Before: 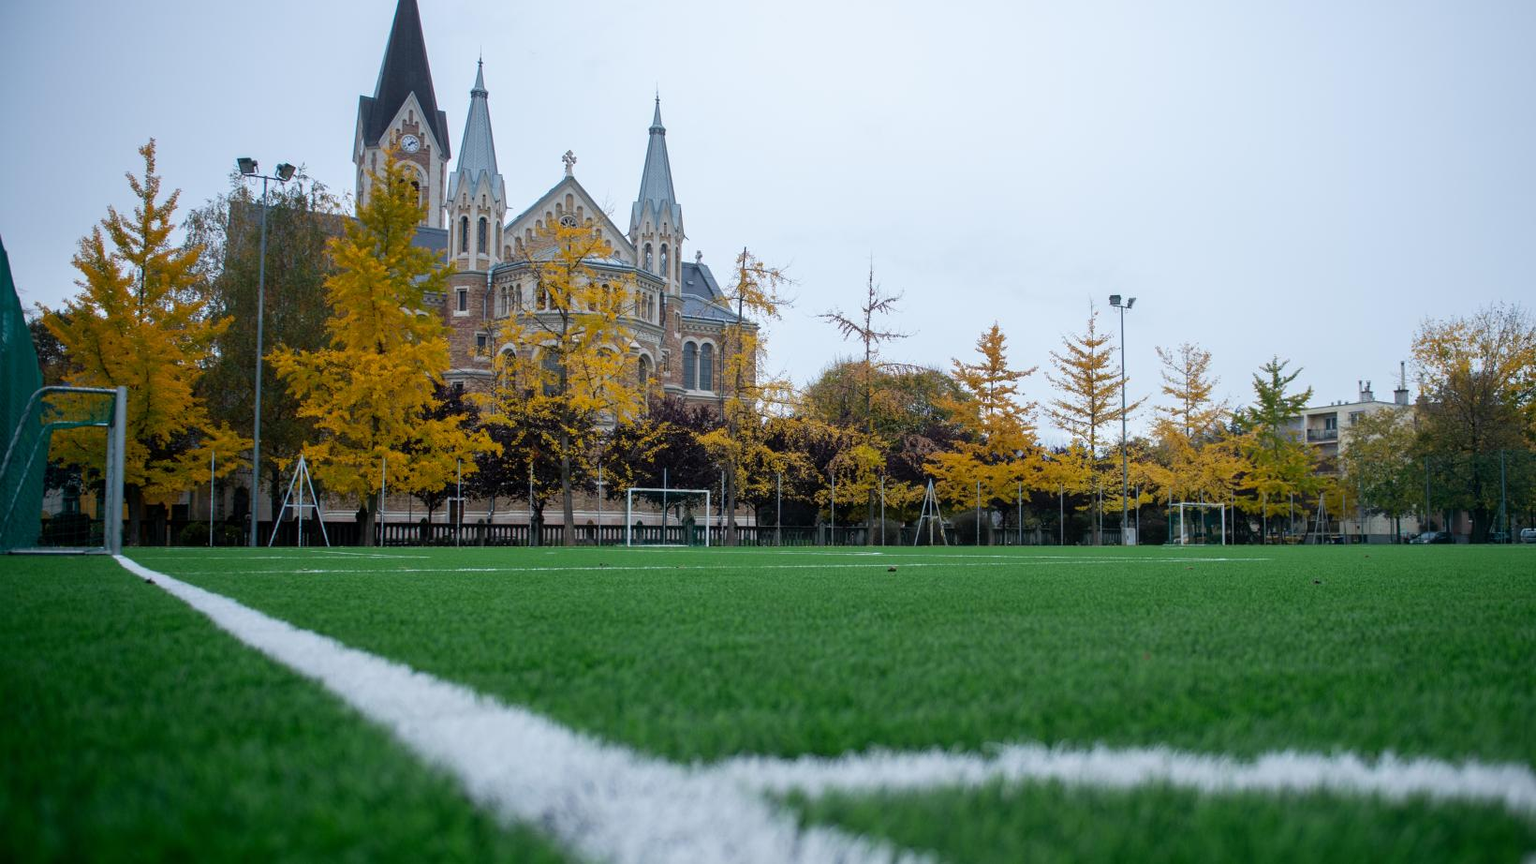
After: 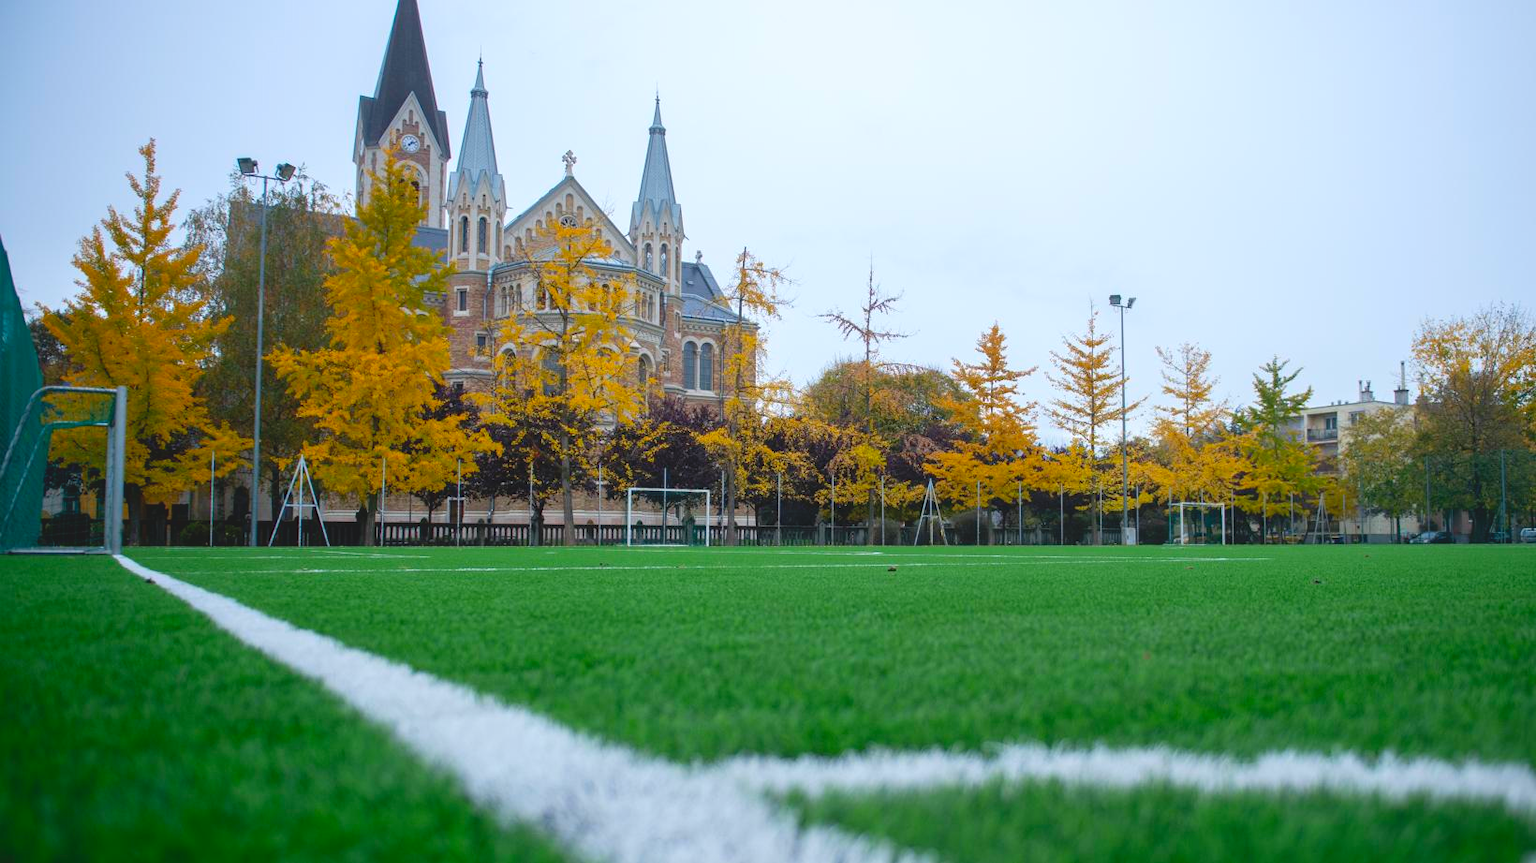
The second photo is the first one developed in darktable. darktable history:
contrast brightness saturation: contrast -0.19, saturation 0.19
exposure: black level correction 0.001, exposure 0.5 EV, compensate exposure bias true, compensate highlight preservation false
